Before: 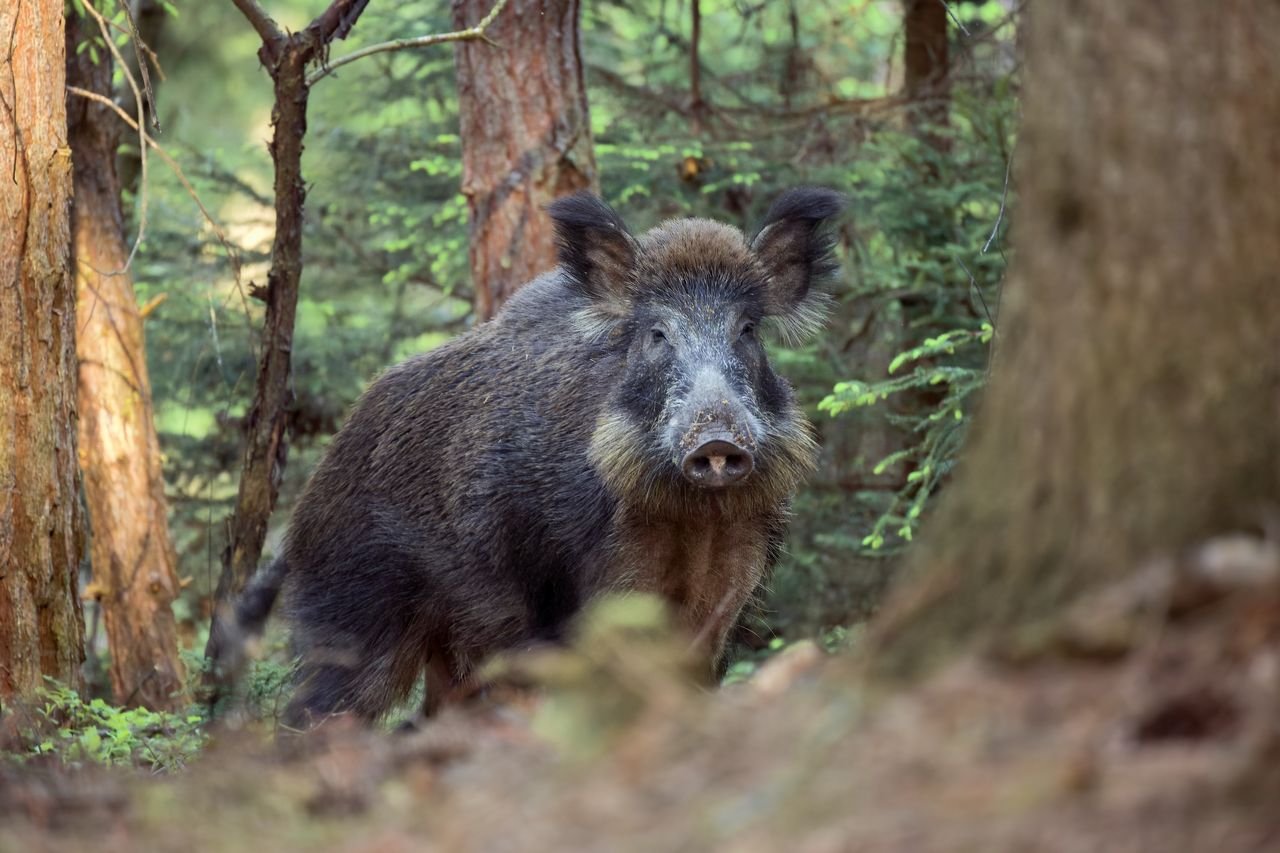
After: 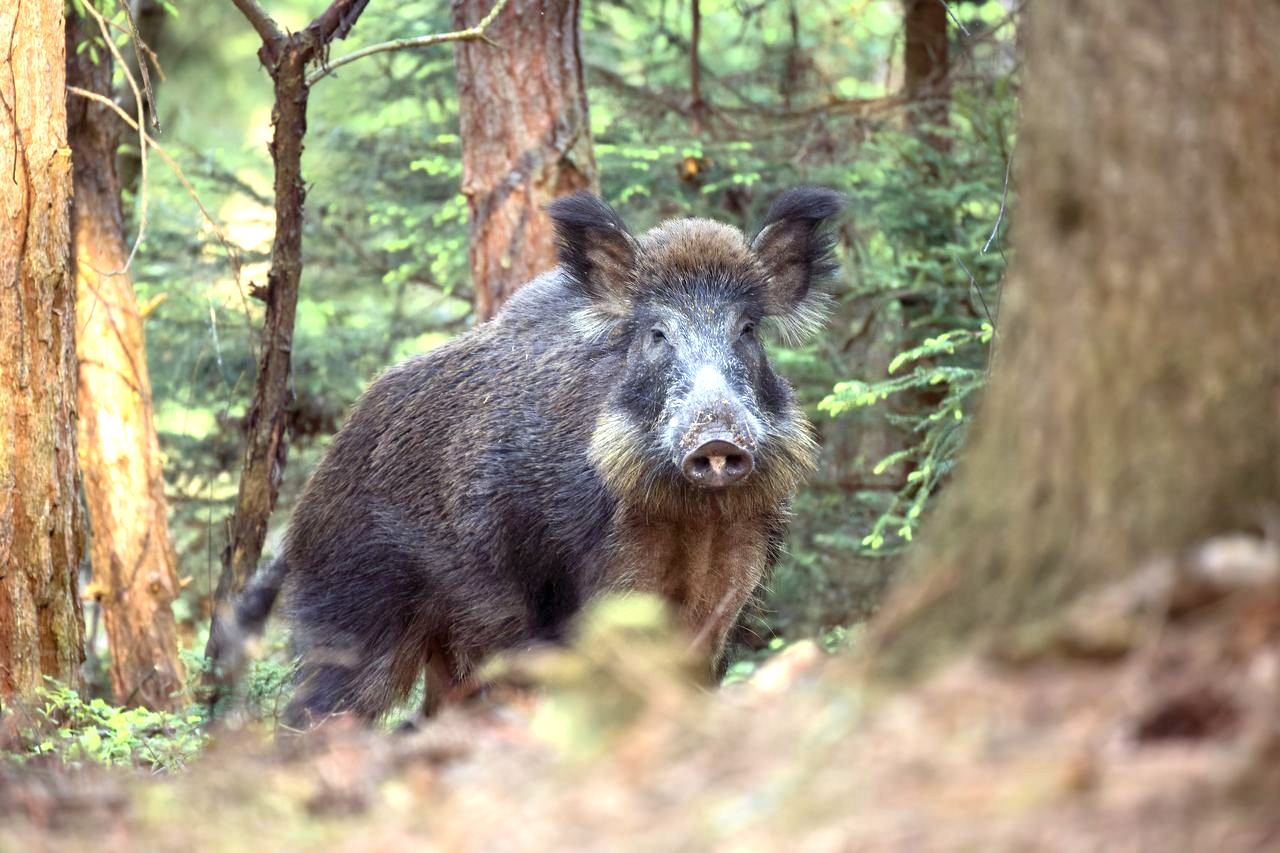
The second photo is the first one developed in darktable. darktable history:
exposure: black level correction 0, exposure 1.35 EV, compensate exposure bias true, compensate highlight preservation false
graduated density: on, module defaults
